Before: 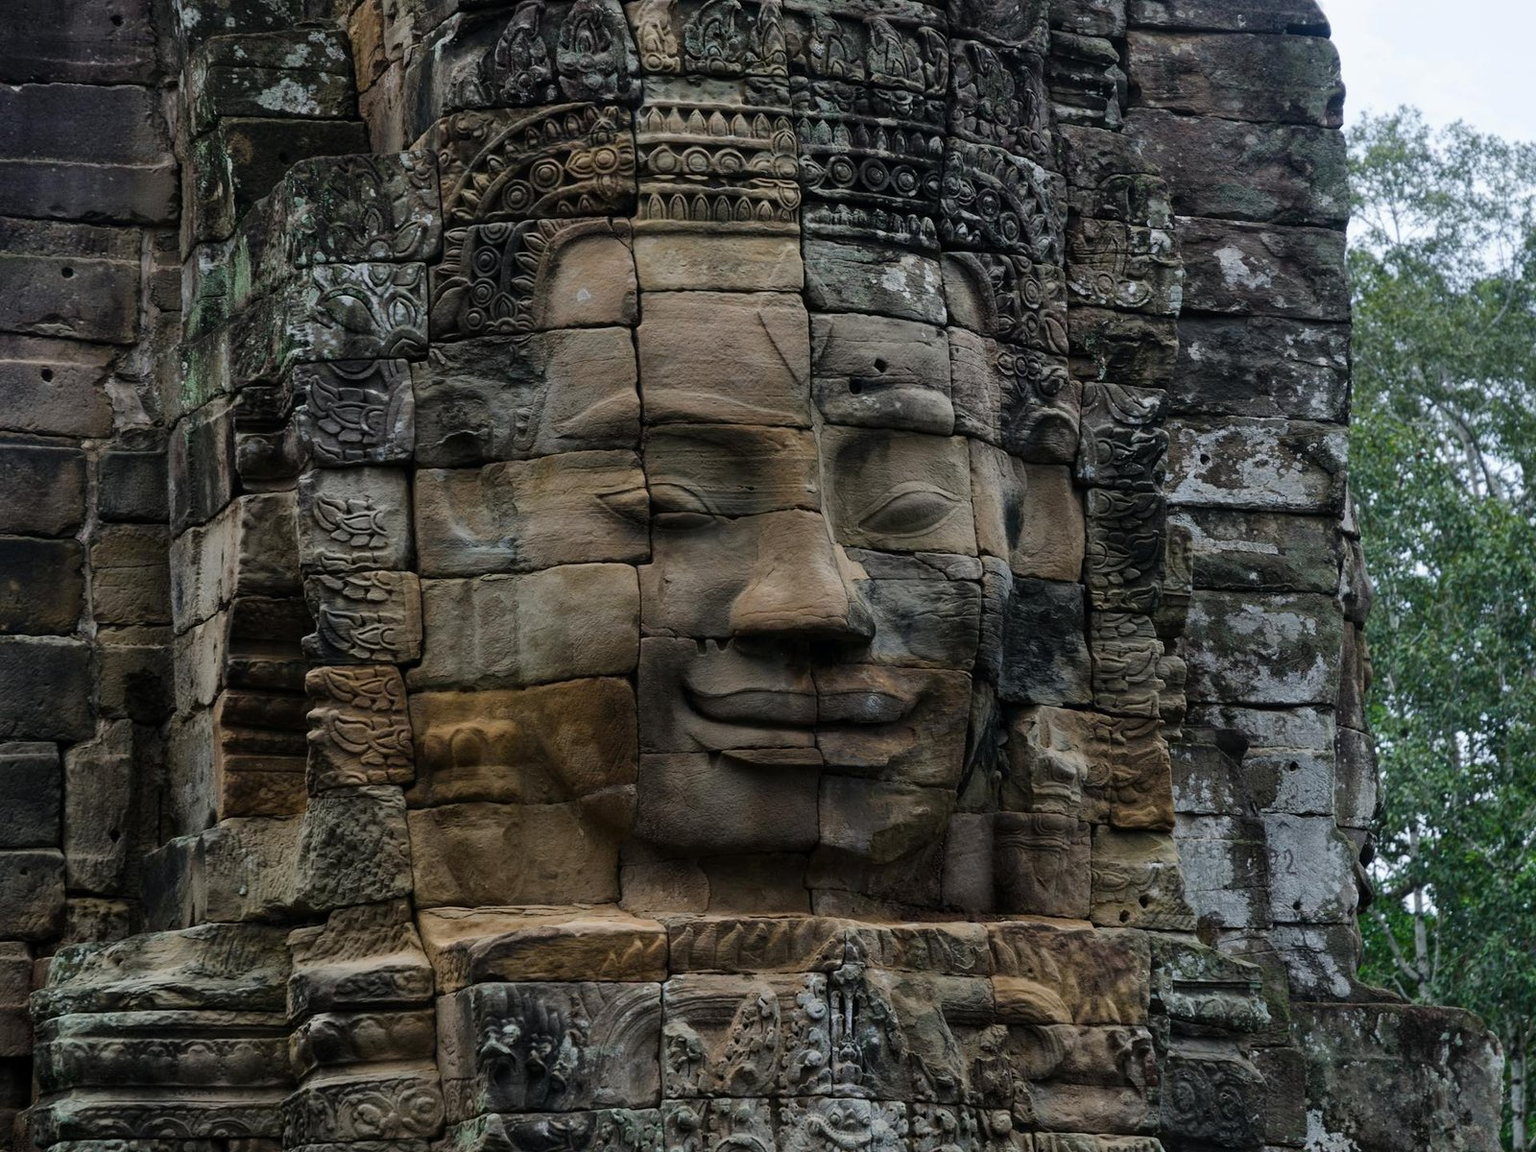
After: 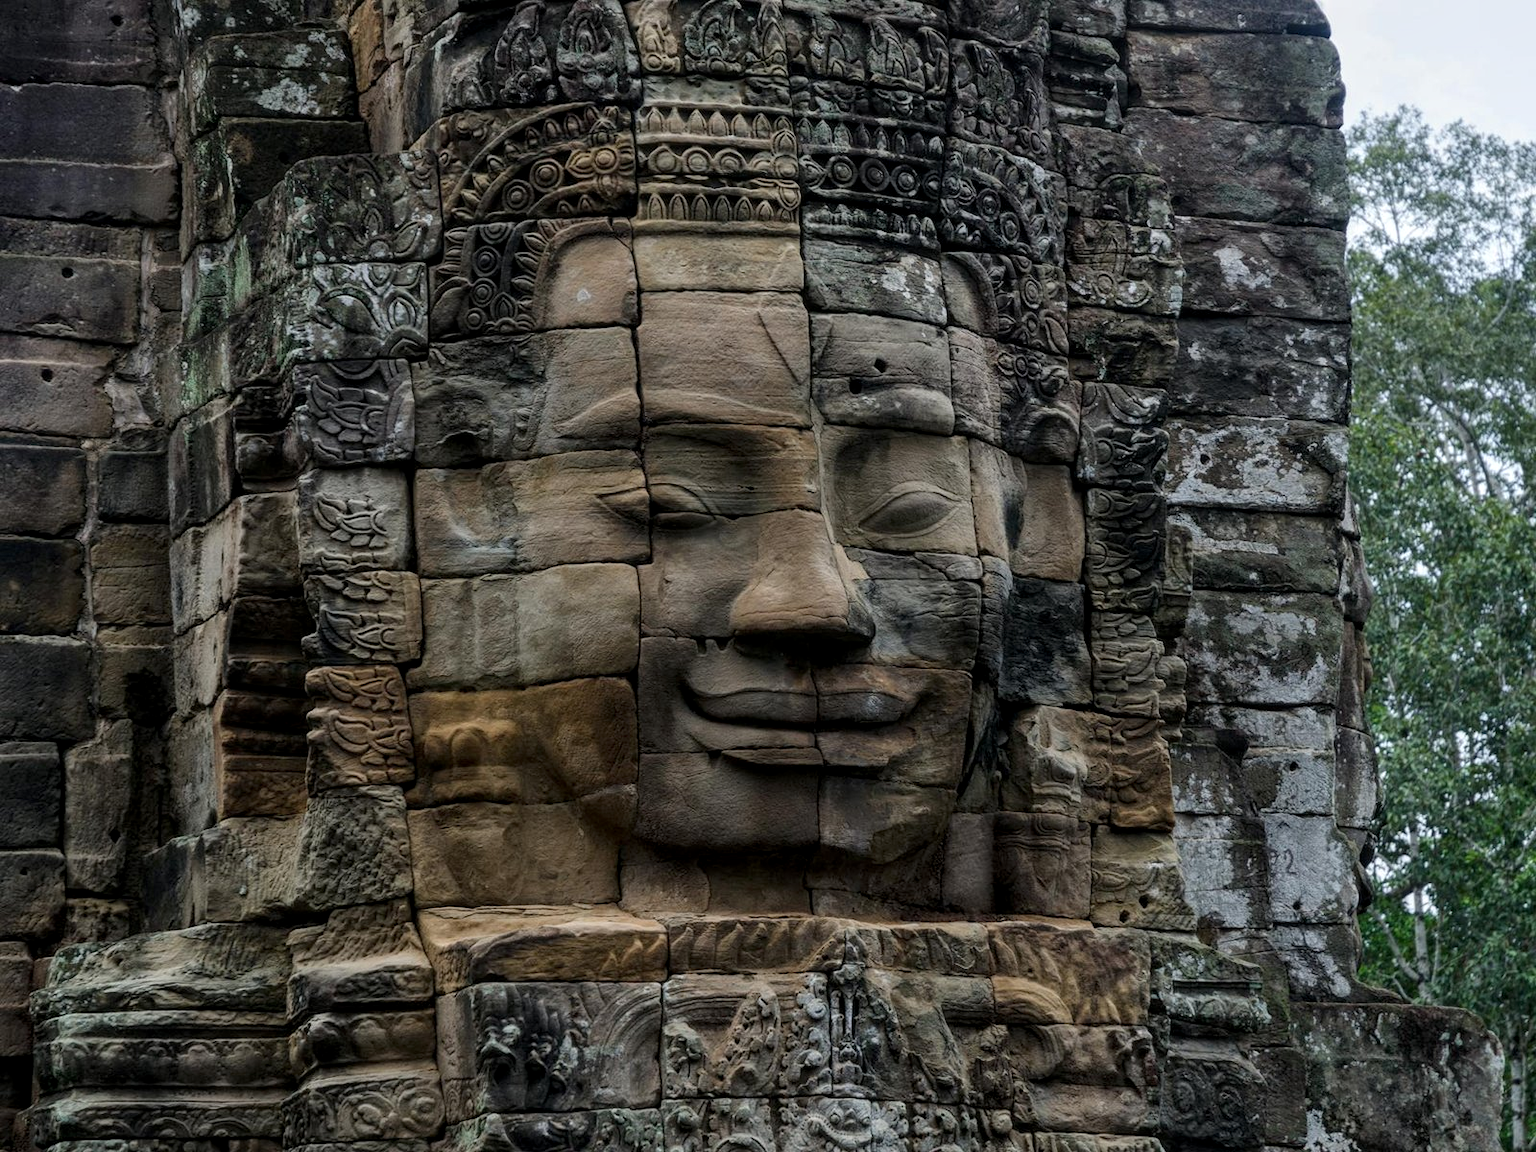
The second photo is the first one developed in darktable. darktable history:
contrast brightness saturation: saturation -0.029
local contrast: on, module defaults
